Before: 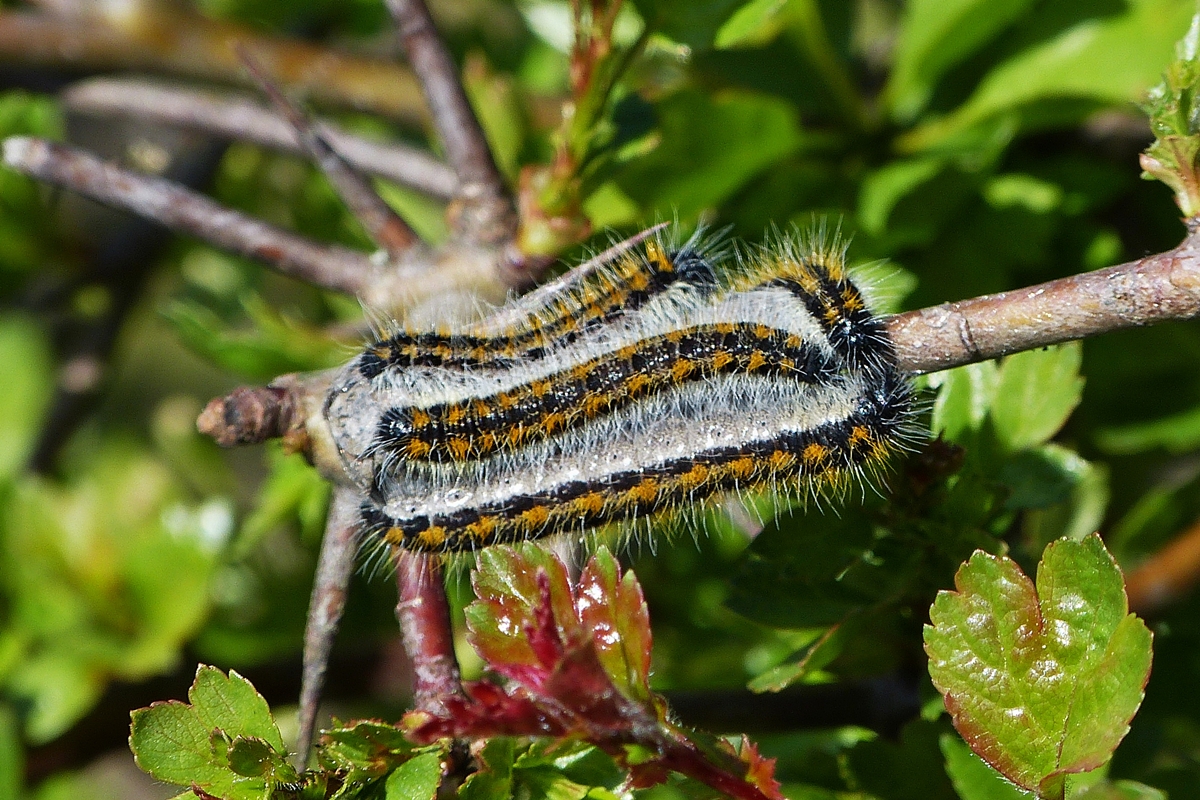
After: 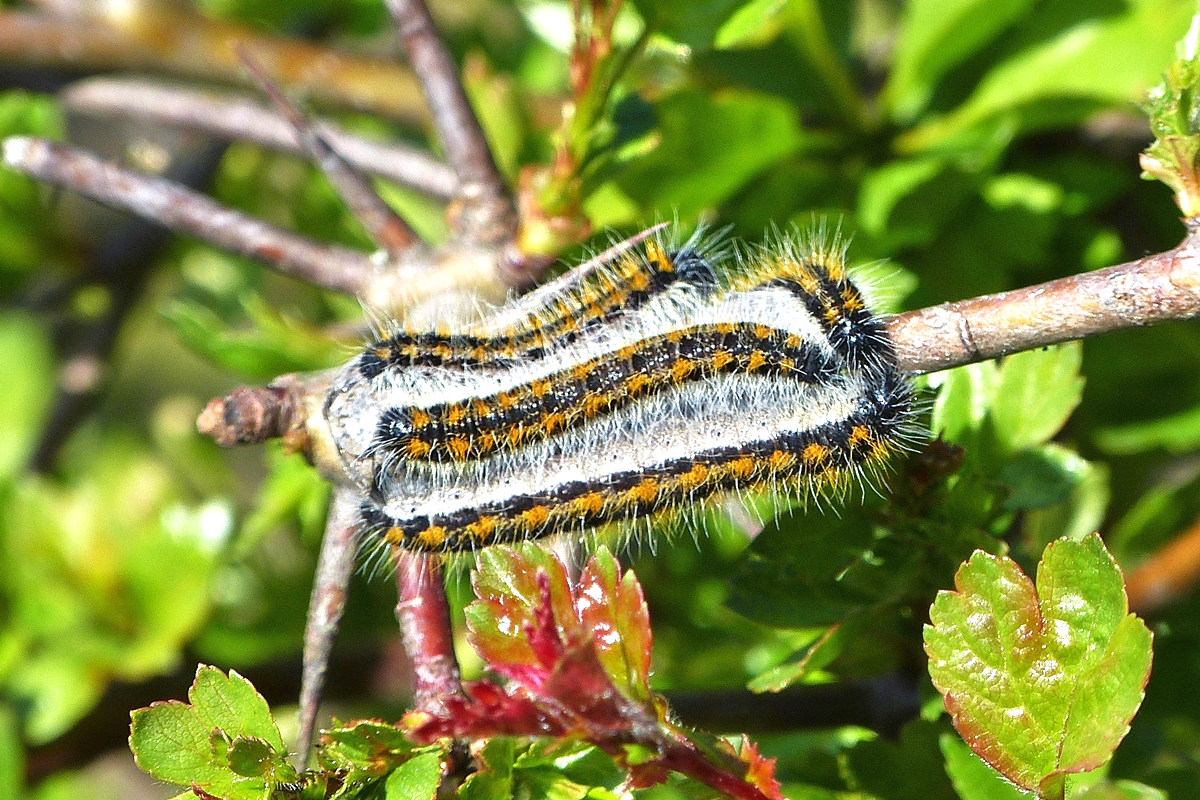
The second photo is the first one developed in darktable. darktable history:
exposure: black level correction 0, exposure 0.698 EV, compensate exposure bias true, compensate highlight preservation false
tone equalizer: -8 EV -0.002 EV, -7 EV 0.004 EV, -6 EV -0.019 EV, -5 EV 0.021 EV, -4 EV -0.009 EV, -3 EV 0.009 EV, -2 EV -0.052 EV, -1 EV -0.282 EV, +0 EV -0.57 EV
